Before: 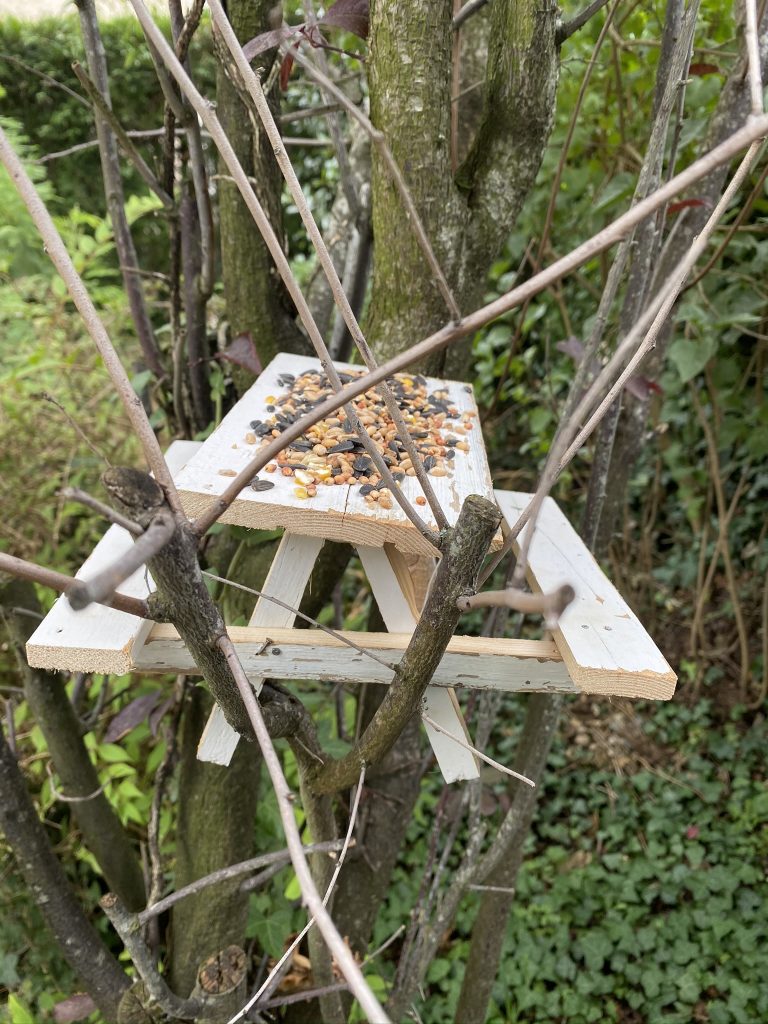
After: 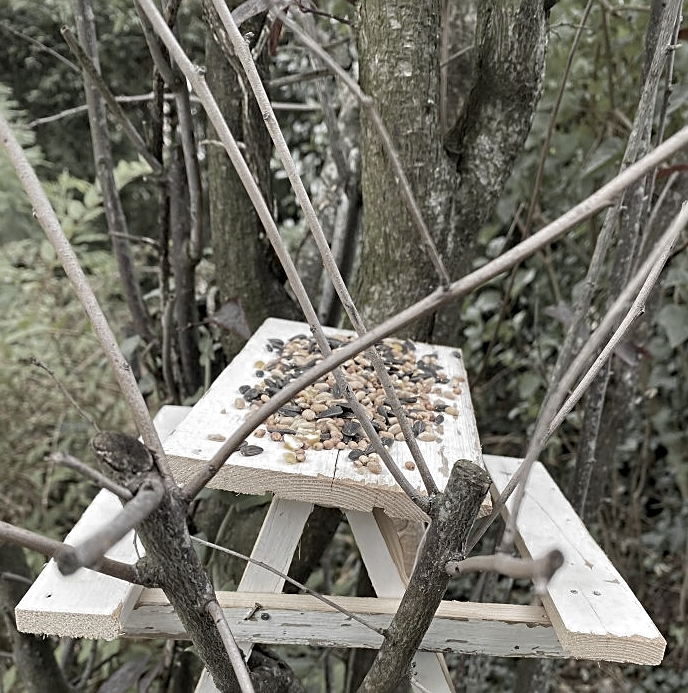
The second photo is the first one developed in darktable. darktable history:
crop: left 1.509%, top 3.452%, right 7.696%, bottom 28.452%
haze removal: compatibility mode true, adaptive false
color zones: curves: ch0 [(0, 0.613) (0.01, 0.613) (0.245, 0.448) (0.498, 0.529) (0.642, 0.665) (0.879, 0.777) (0.99, 0.613)]; ch1 [(0, 0.035) (0.121, 0.189) (0.259, 0.197) (0.415, 0.061) (0.589, 0.022) (0.732, 0.022) (0.857, 0.026) (0.991, 0.053)]
sharpen: on, module defaults
